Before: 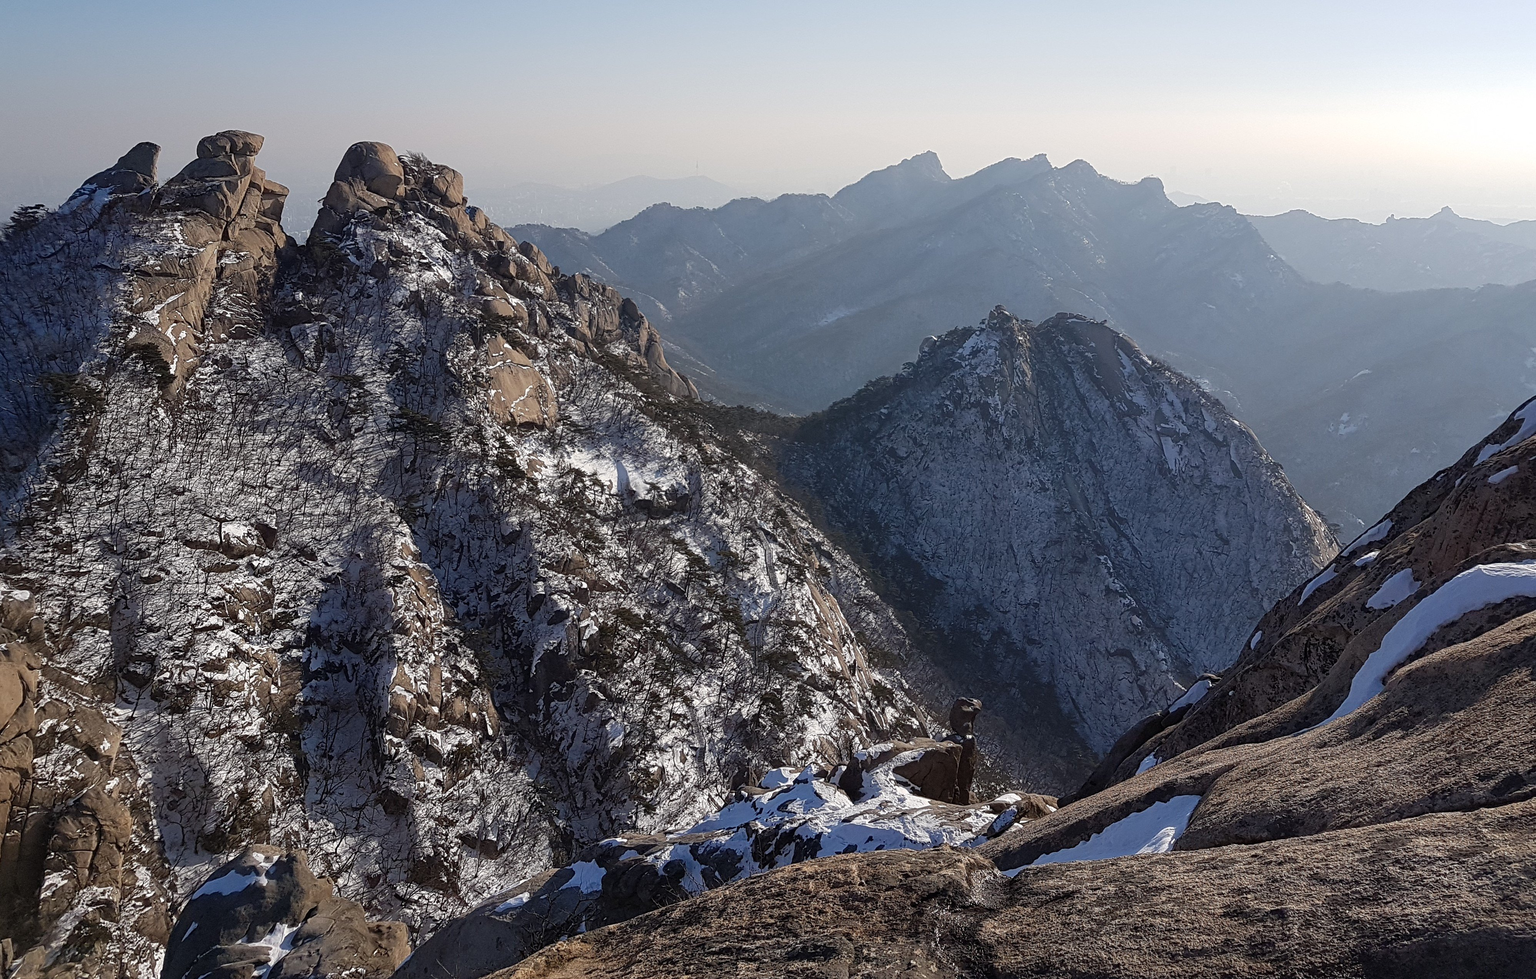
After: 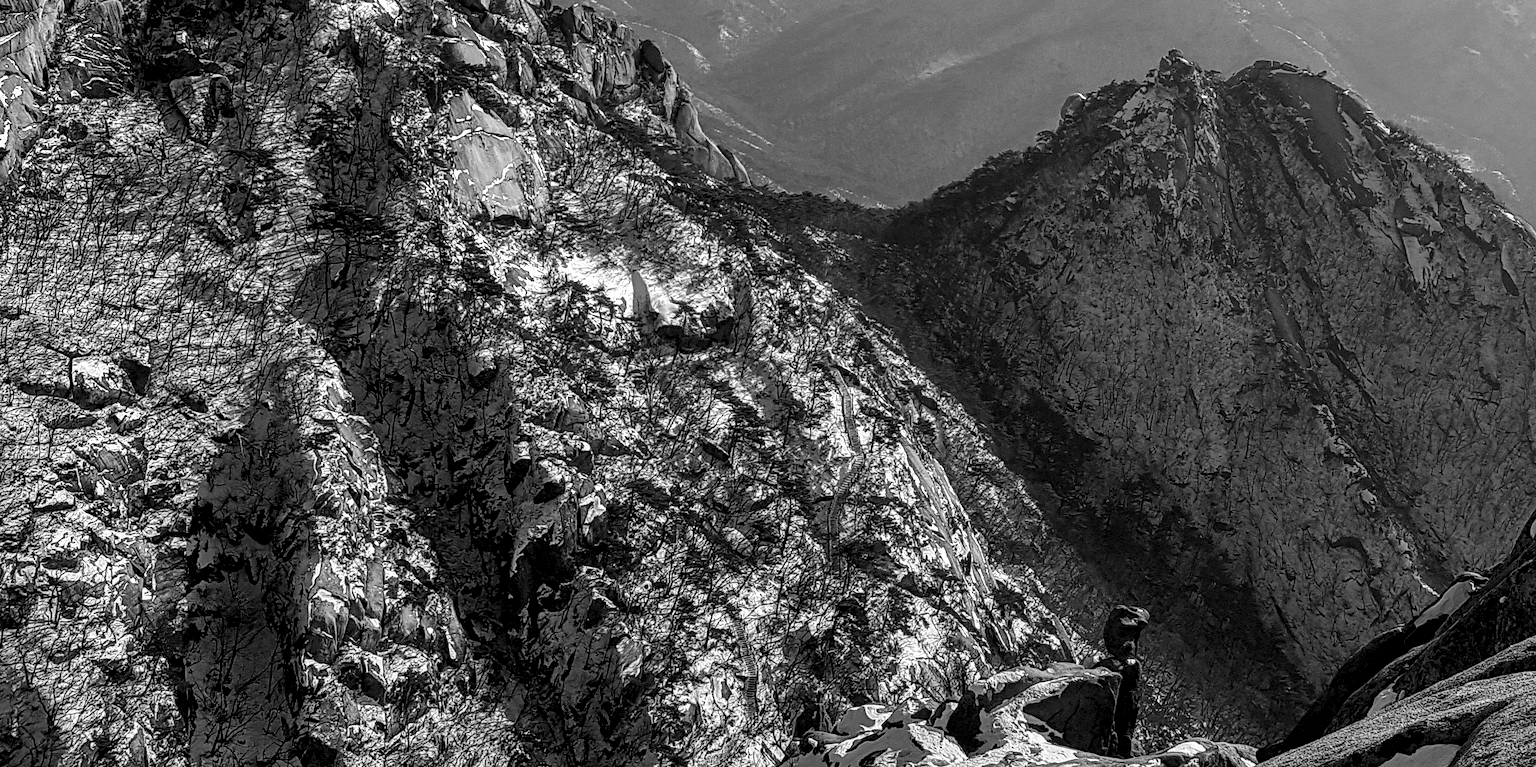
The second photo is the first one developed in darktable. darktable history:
color balance rgb: perceptual saturation grading › global saturation 20%, global vibrance 20%
white balance: red 1.05, blue 1.072
graduated density: rotation -180°, offset 27.42
monochrome: a 30.25, b 92.03
local contrast: highlights 65%, shadows 54%, detail 169%, midtone range 0.514
crop: left 11.123%, top 27.61%, right 18.3%, bottom 17.034%
color zones: curves: ch0 [(0.004, 0.588) (0.116, 0.636) (0.259, 0.476) (0.423, 0.464) (0.75, 0.5)]; ch1 [(0, 0) (0.143, 0) (0.286, 0) (0.429, 0) (0.571, 0) (0.714, 0) (0.857, 0)]
shadows and highlights: radius 337.17, shadows 29.01, soften with gaussian
